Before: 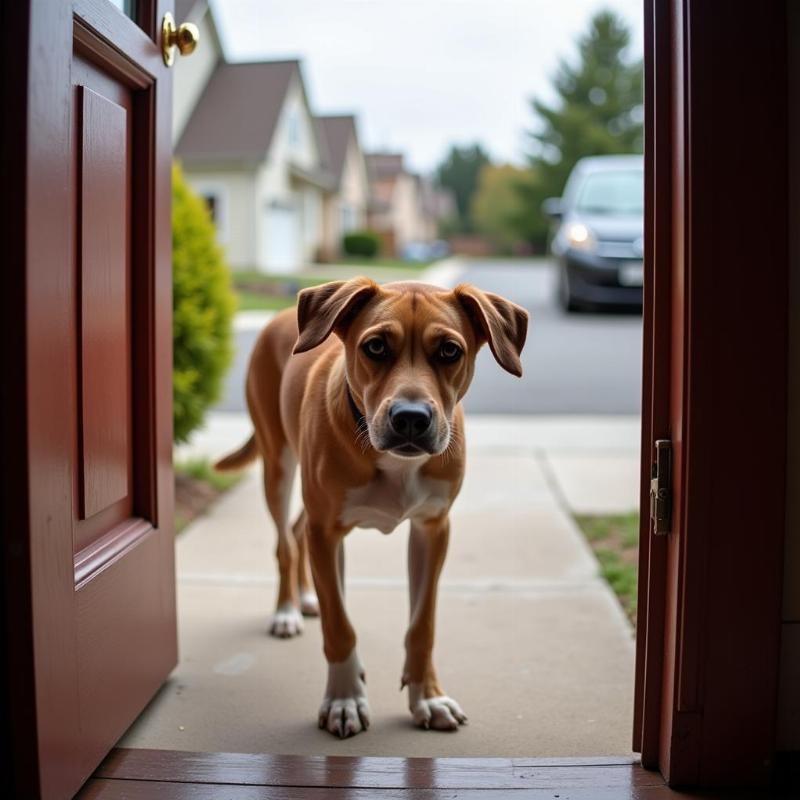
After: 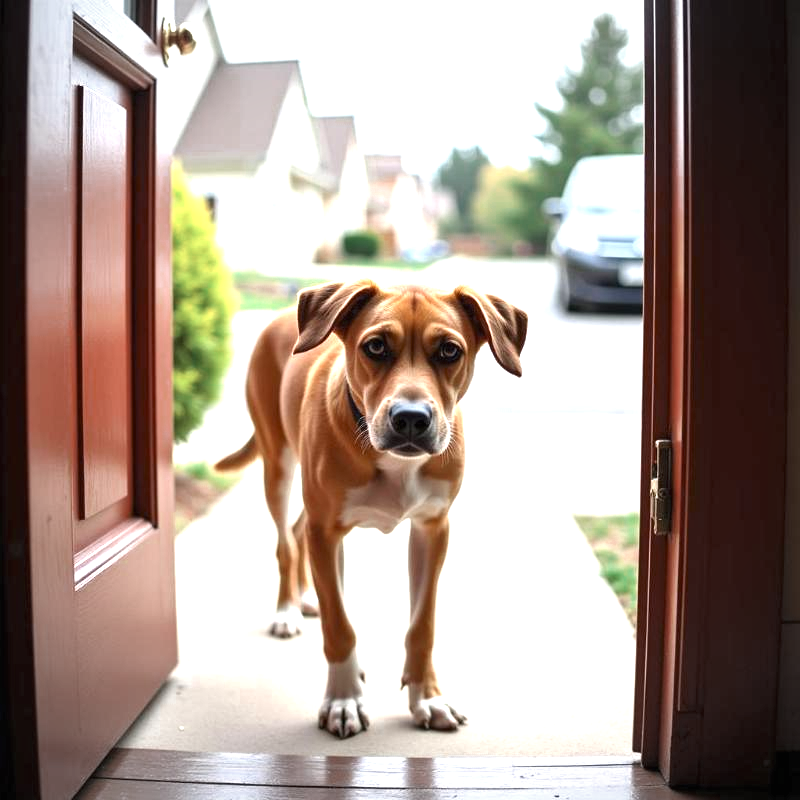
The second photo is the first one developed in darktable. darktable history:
vignetting: fall-off start 89.18%, fall-off radius 44.4%, brightness -0.161, width/height ratio 1.161, unbound false
exposure: black level correction 0, exposure 1.743 EV, compensate exposure bias true, compensate highlight preservation false
color zones: curves: ch0 [(0, 0.5) (0.125, 0.4) (0.25, 0.5) (0.375, 0.4) (0.5, 0.4) (0.625, 0.35) (0.75, 0.35) (0.875, 0.5)]; ch1 [(0, 0.35) (0.125, 0.45) (0.25, 0.35) (0.375, 0.35) (0.5, 0.35) (0.625, 0.35) (0.75, 0.45) (0.875, 0.35)]; ch2 [(0, 0.6) (0.125, 0.5) (0.25, 0.5) (0.375, 0.6) (0.5, 0.6) (0.625, 0.5) (0.75, 0.5) (0.875, 0.5)]
